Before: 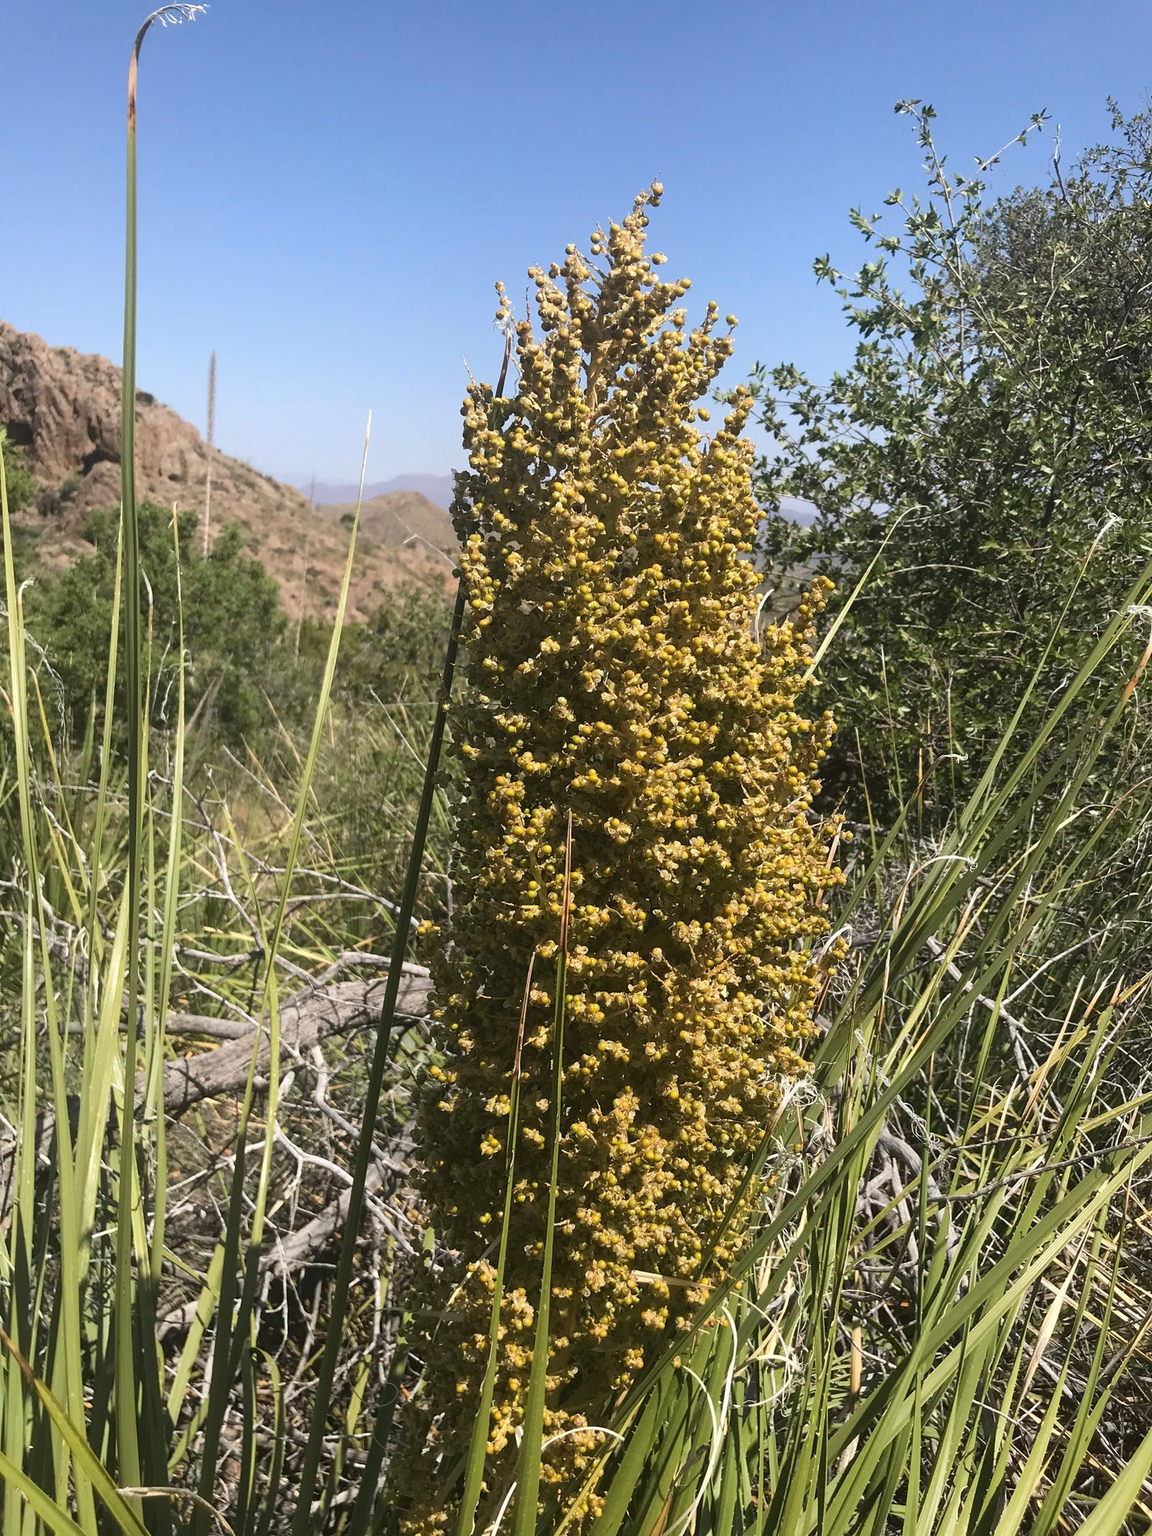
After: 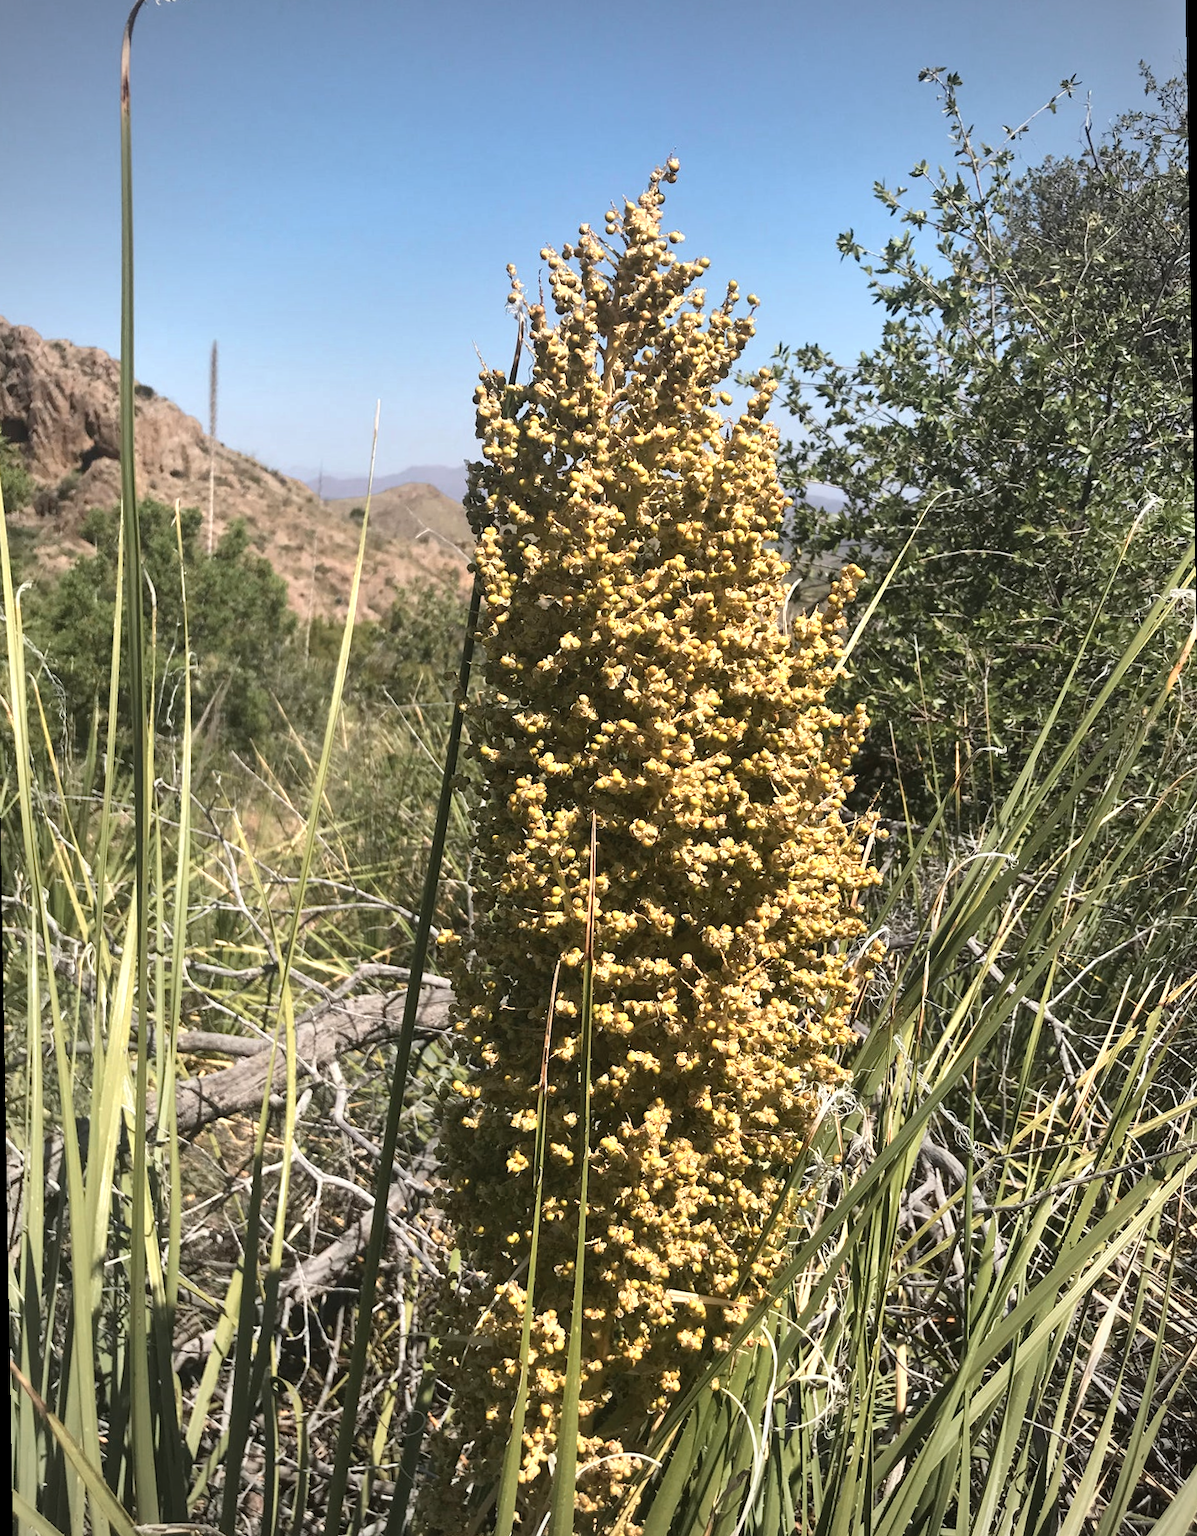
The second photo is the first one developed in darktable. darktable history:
rotate and perspective: rotation -1°, crop left 0.011, crop right 0.989, crop top 0.025, crop bottom 0.975
color zones: curves: ch0 [(0.018, 0.548) (0.197, 0.654) (0.425, 0.447) (0.605, 0.658) (0.732, 0.579)]; ch1 [(0.105, 0.531) (0.224, 0.531) (0.386, 0.39) (0.618, 0.456) (0.732, 0.456) (0.956, 0.421)]; ch2 [(0.039, 0.583) (0.215, 0.465) (0.399, 0.544) (0.465, 0.548) (0.614, 0.447) (0.724, 0.43) (0.882, 0.623) (0.956, 0.632)]
vignetting: fall-off radius 60.92%
shadows and highlights: highlights color adjustment 0%, low approximation 0.01, soften with gaussian
